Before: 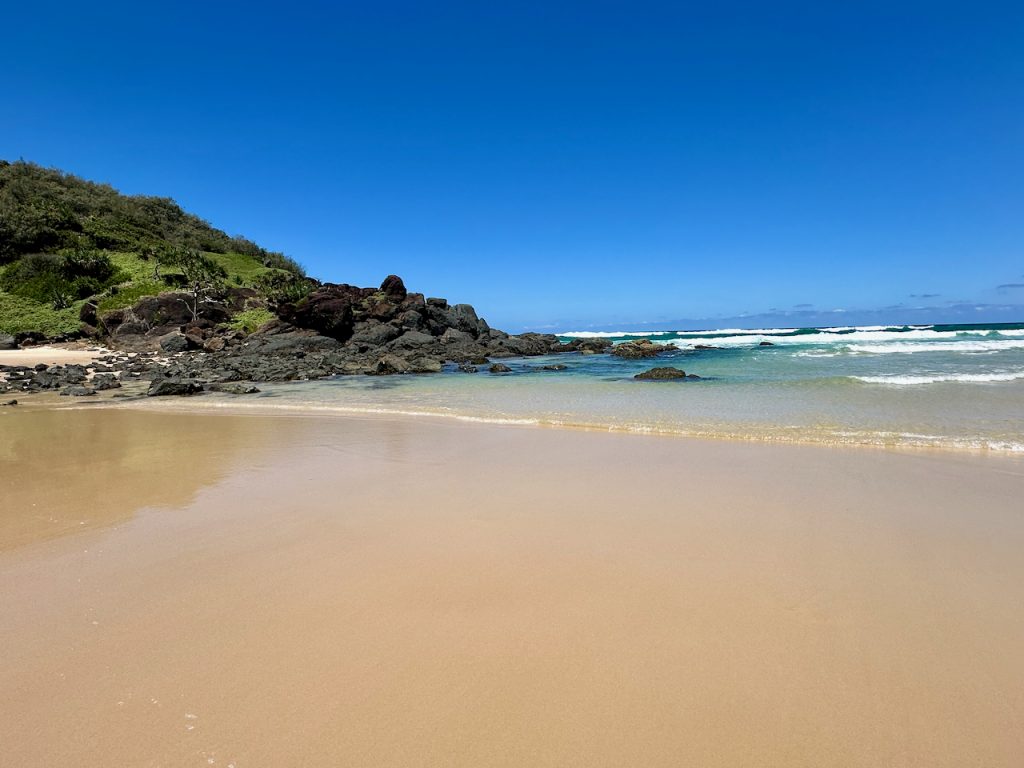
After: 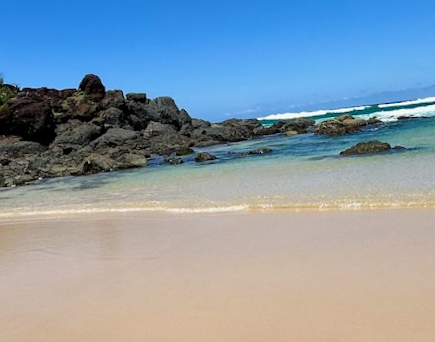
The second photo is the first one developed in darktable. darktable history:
rotate and perspective: rotation -5.2°, automatic cropping off
crop: left 30%, top 30%, right 30%, bottom 30%
